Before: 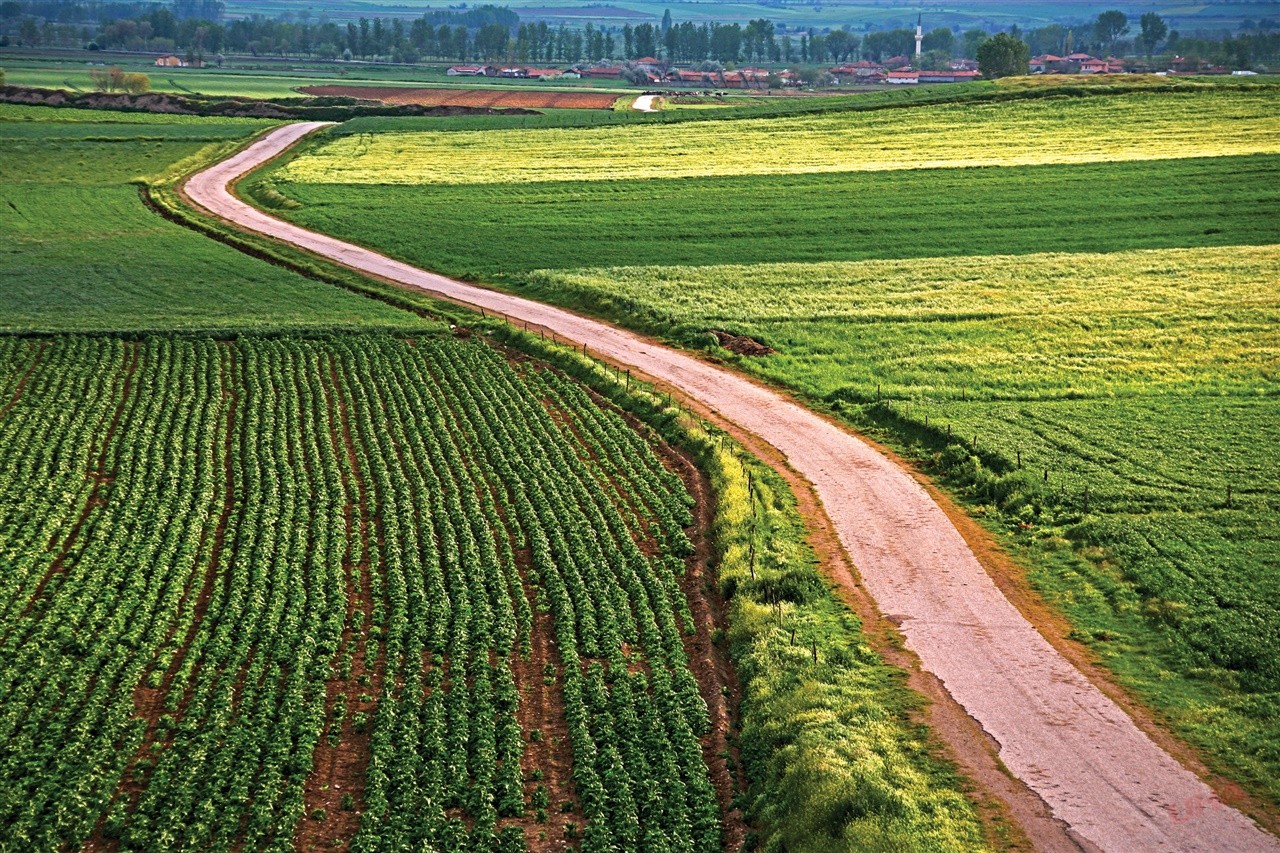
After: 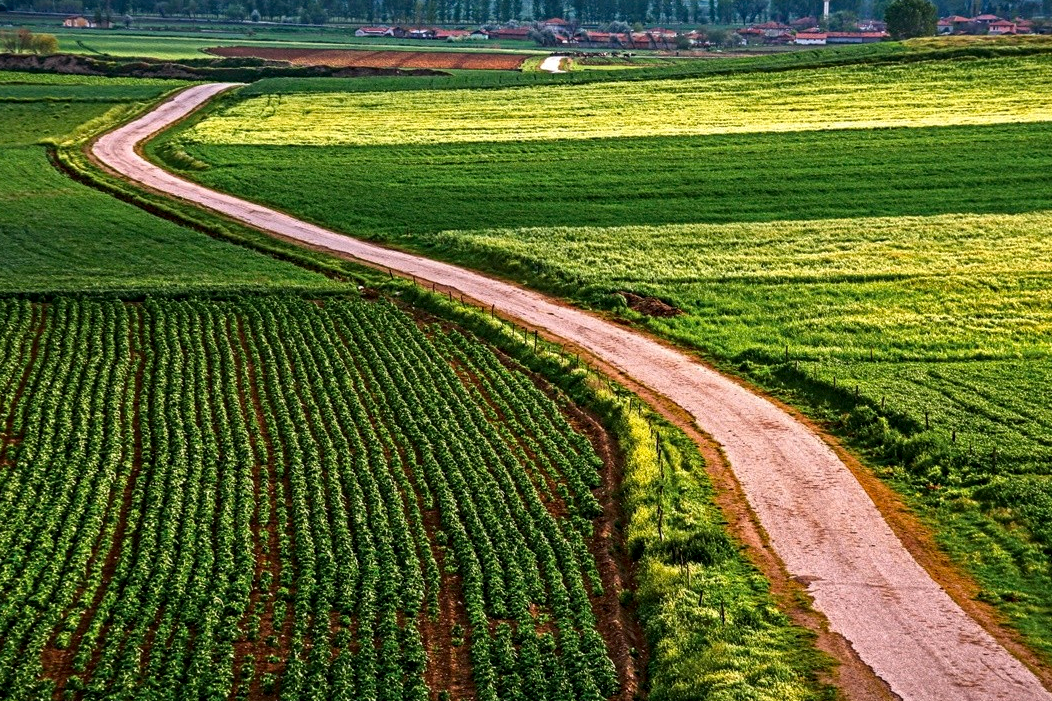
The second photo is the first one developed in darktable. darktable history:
contrast brightness saturation: contrast 0.07, brightness -0.14, saturation 0.11
crop and rotate: left 7.196%, top 4.574%, right 10.605%, bottom 13.178%
local contrast: on, module defaults
